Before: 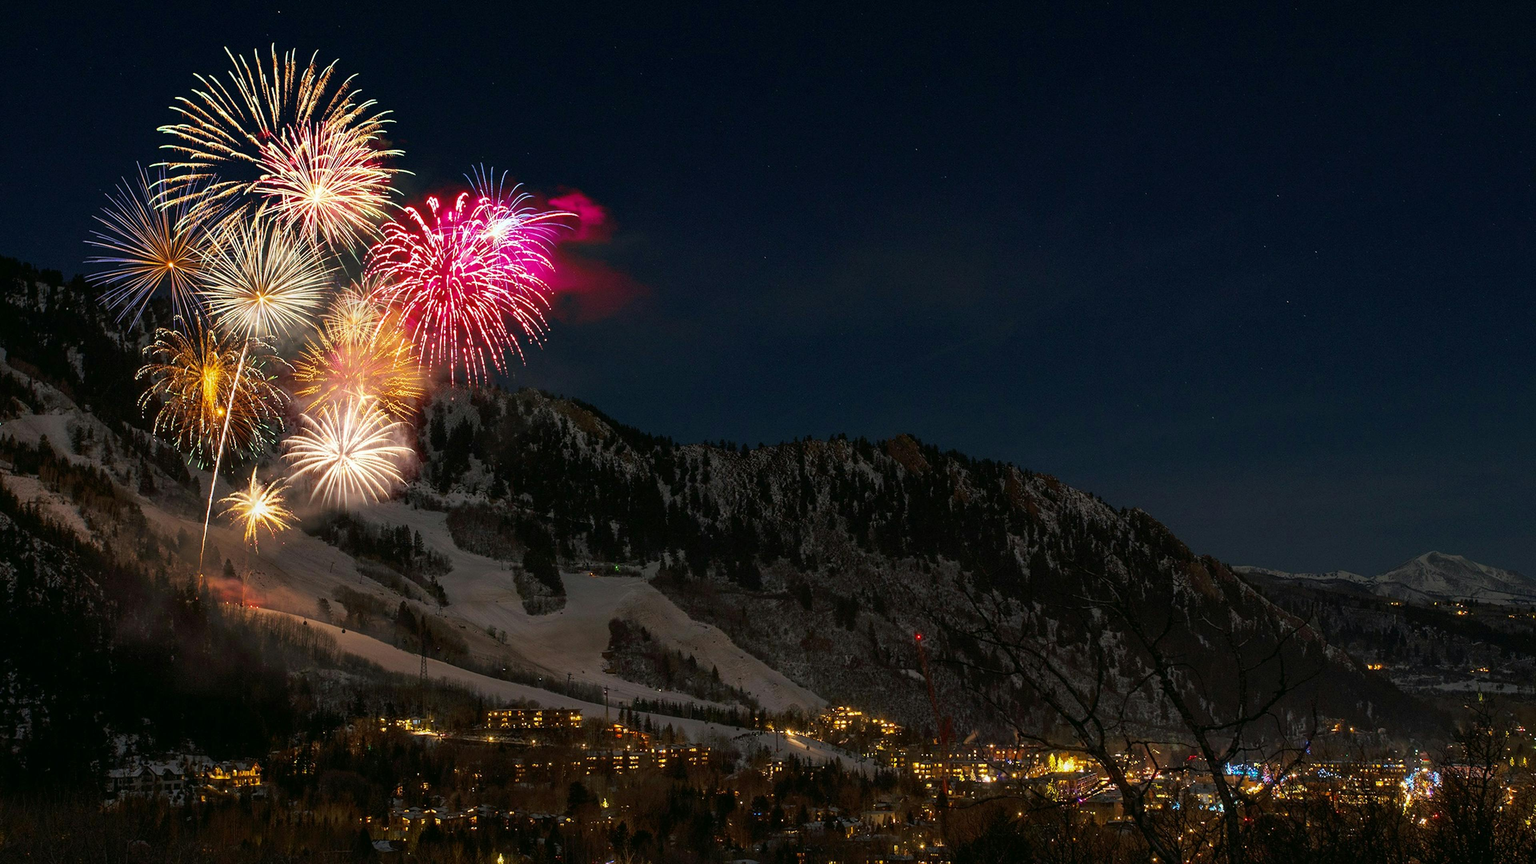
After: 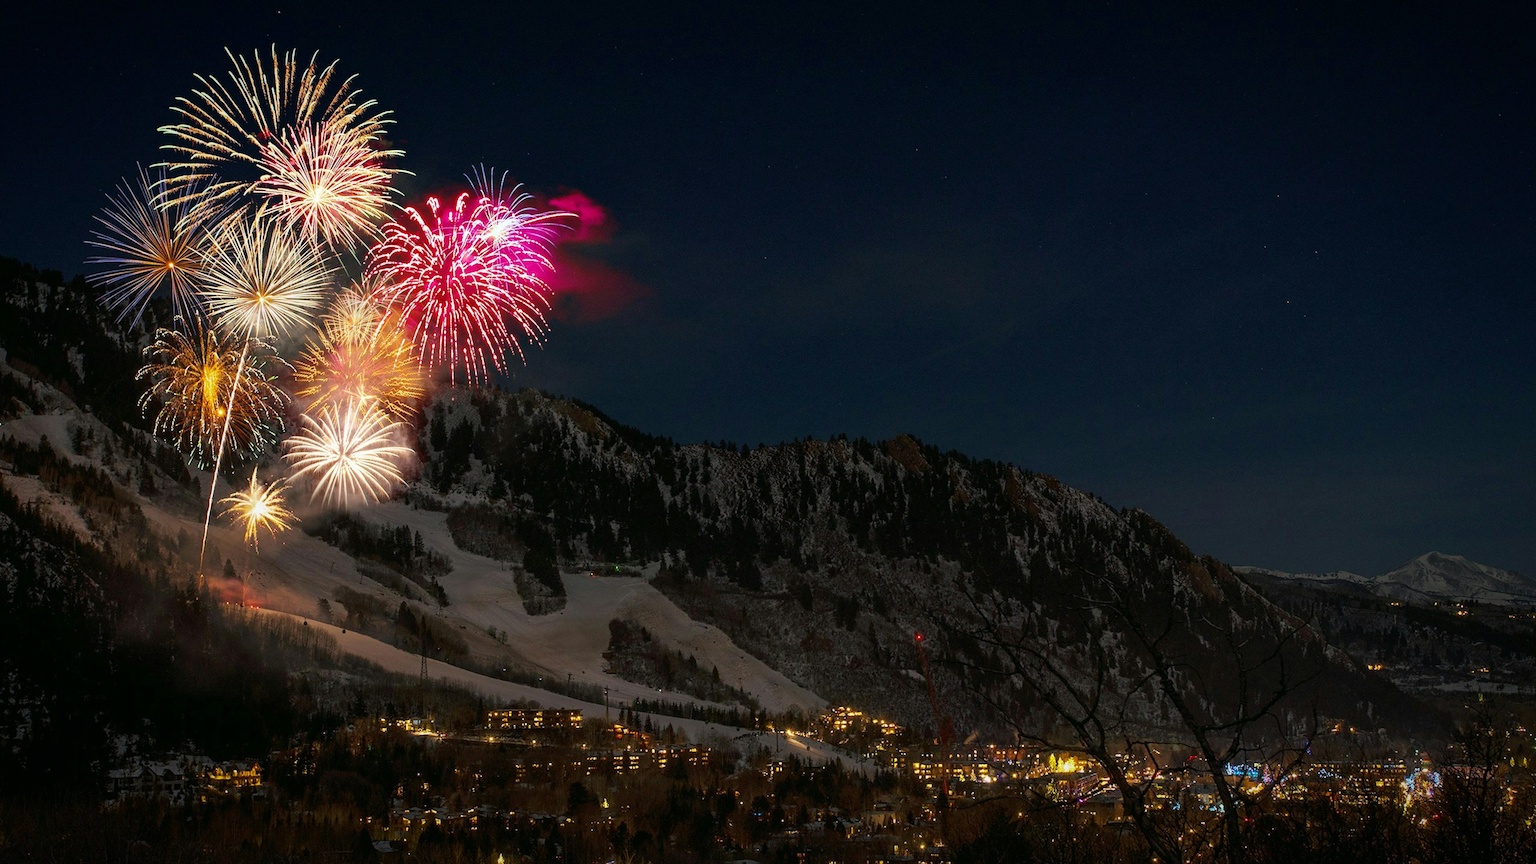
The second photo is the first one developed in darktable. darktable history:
vignetting: saturation 0.052, automatic ratio true
